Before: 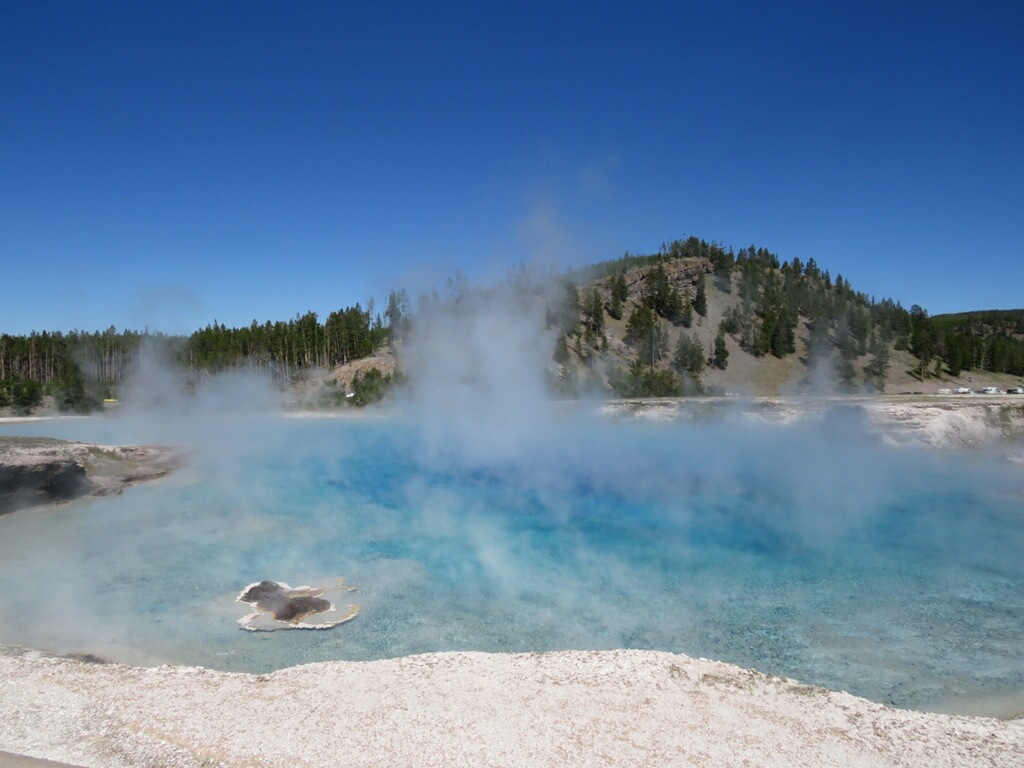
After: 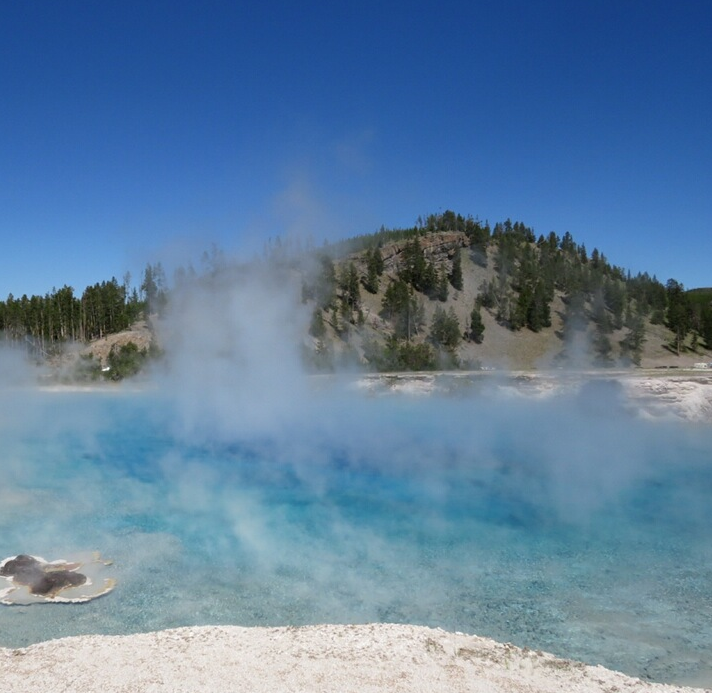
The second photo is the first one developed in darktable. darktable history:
crop and rotate: left 23.867%, top 3.414%, right 6.57%, bottom 6.317%
